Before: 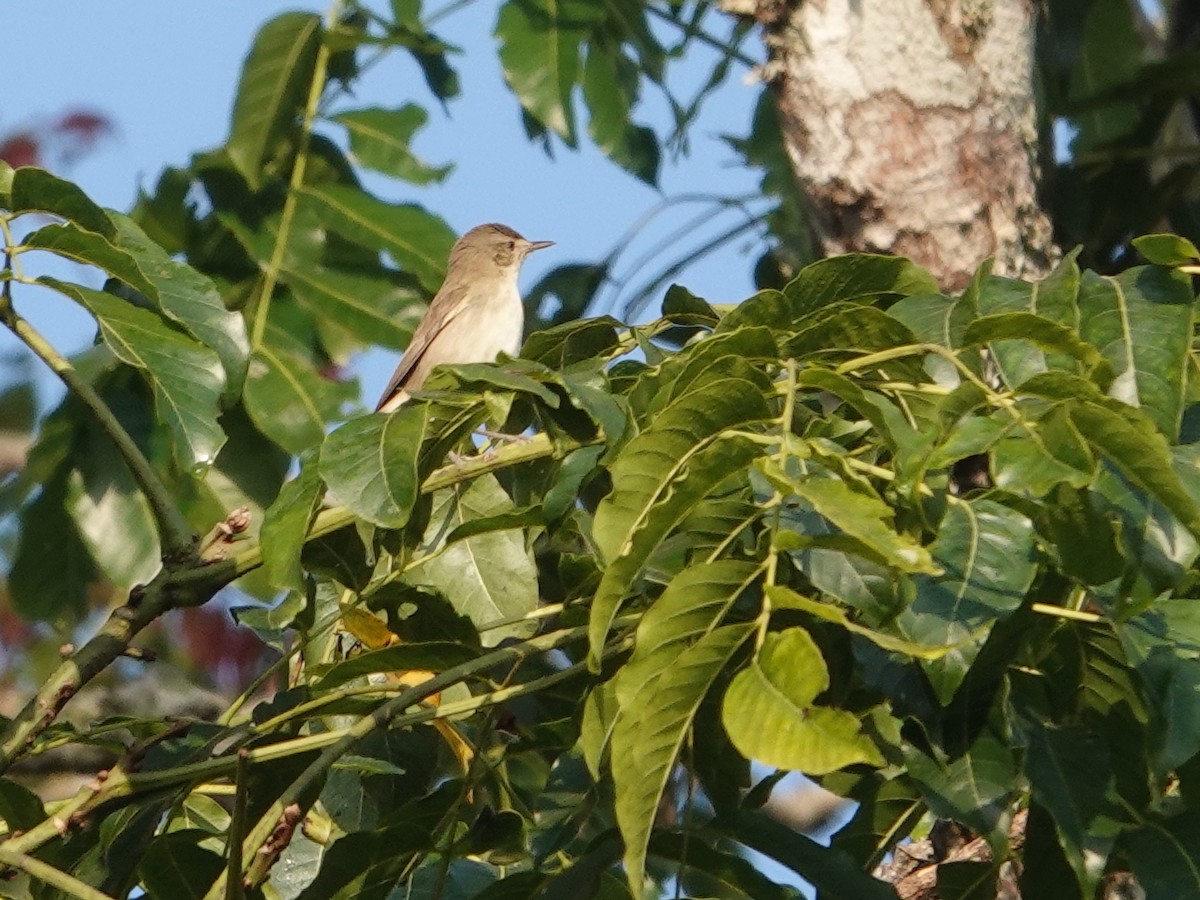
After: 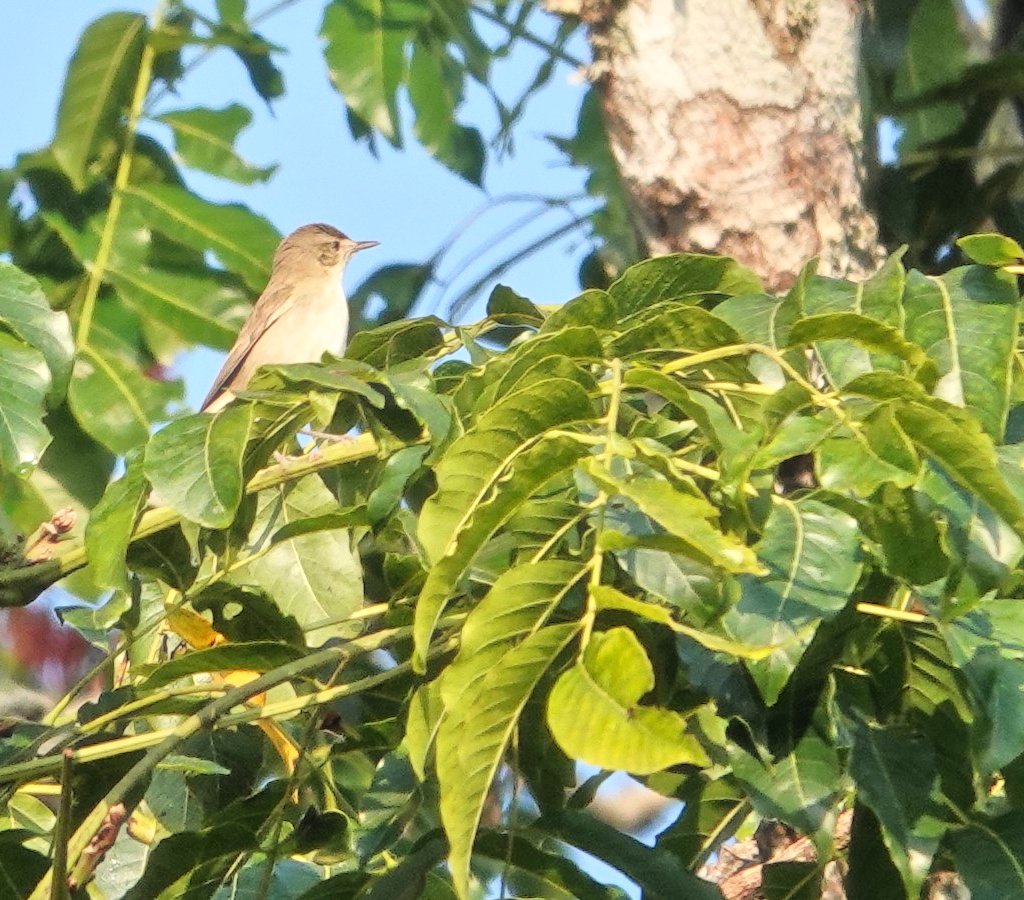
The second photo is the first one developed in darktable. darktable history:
contrast brightness saturation: contrast 0.204, brightness 0.156, saturation 0.22
local contrast: mode bilateral grid, contrast 20, coarseness 51, detail 119%, midtone range 0.2
crop and rotate: left 14.587%
color correction: highlights b* -0.009, saturation 0.979
tone equalizer: -7 EV 0.16 EV, -6 EV 0.592 EV, -5 EV 1.13 EV, -4 EV 1.35 EV, -3 EV 1.12 EV, -2 EV 0.6 EV, -1 EV 0.168 EV
haze removal: strength -0.093, compatibility mode true, adaptive false
